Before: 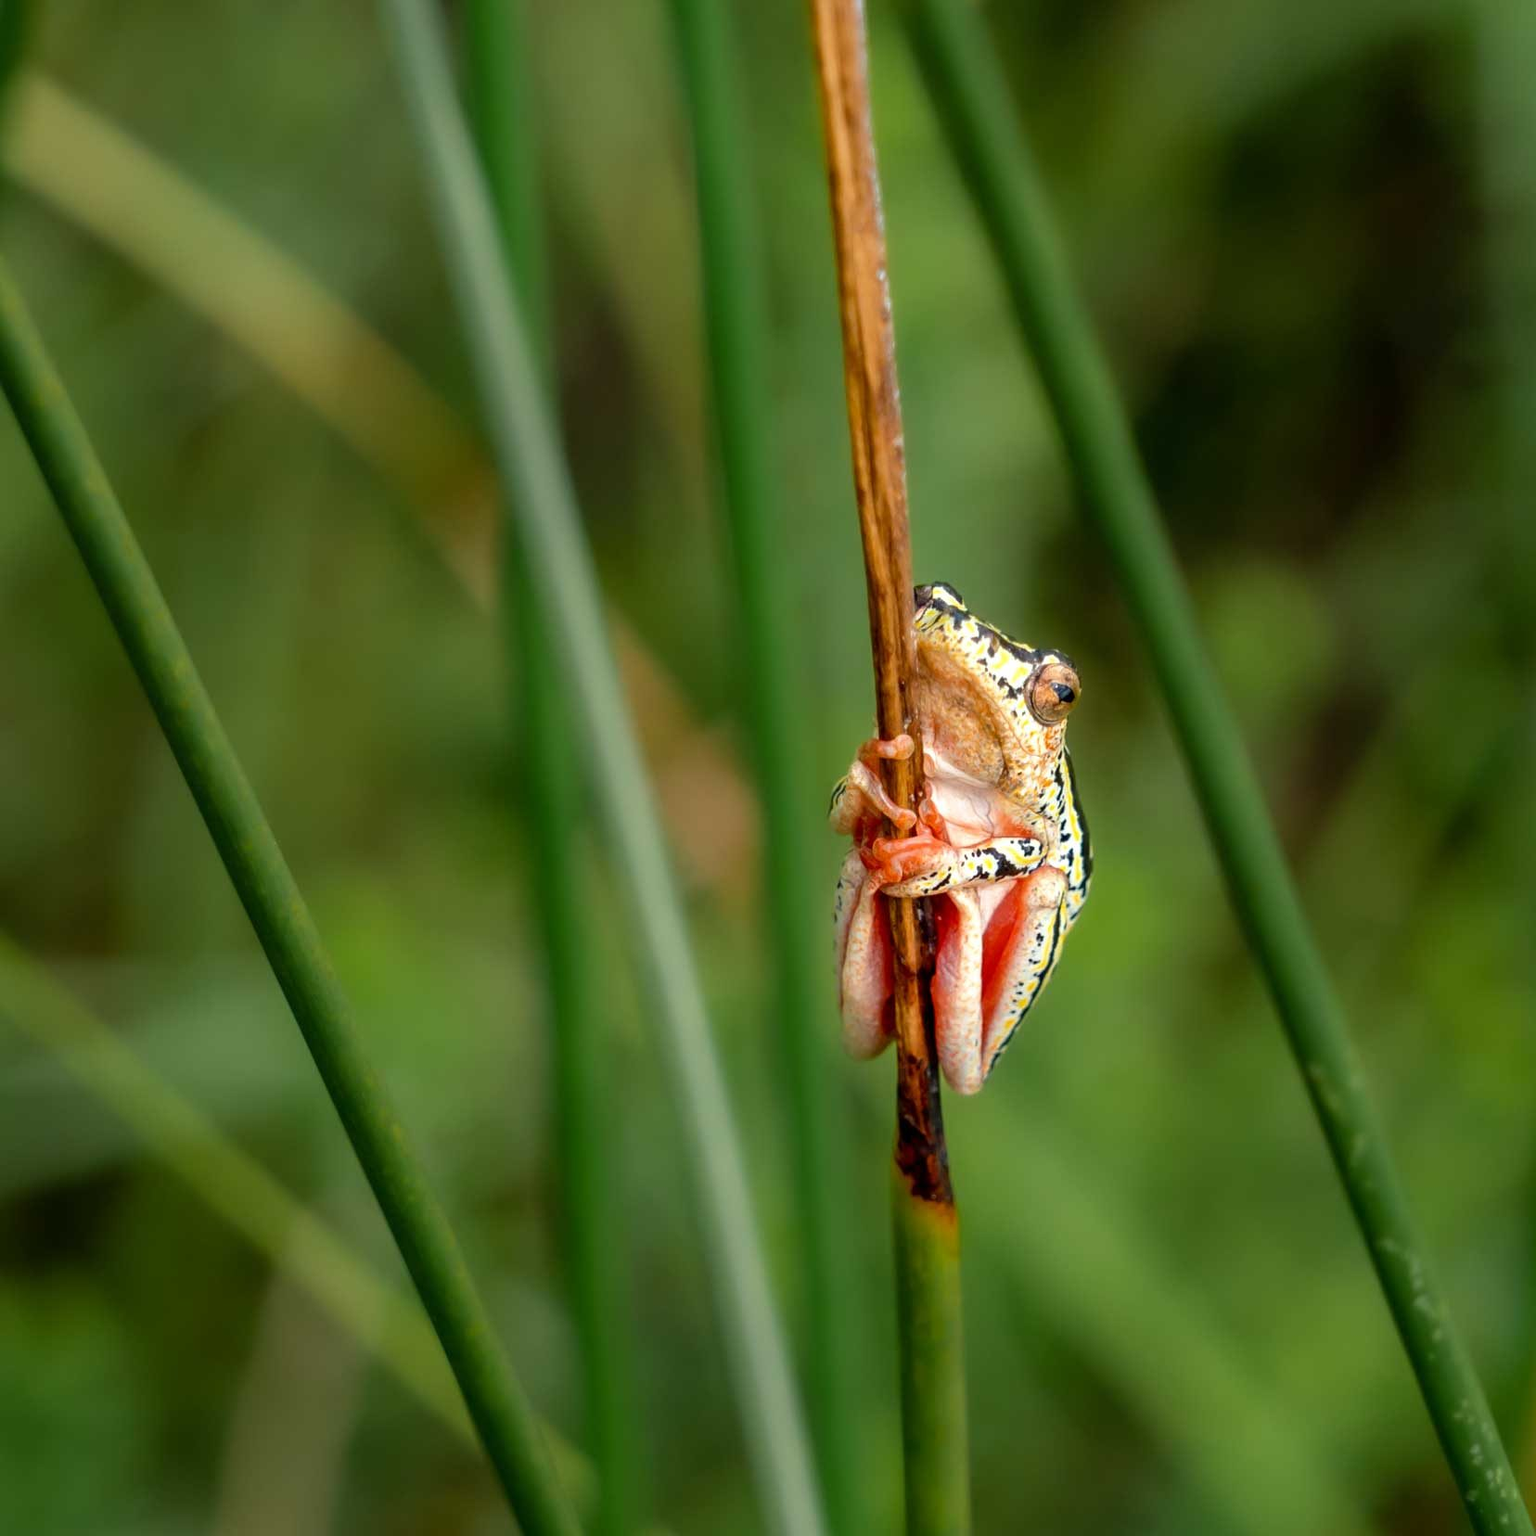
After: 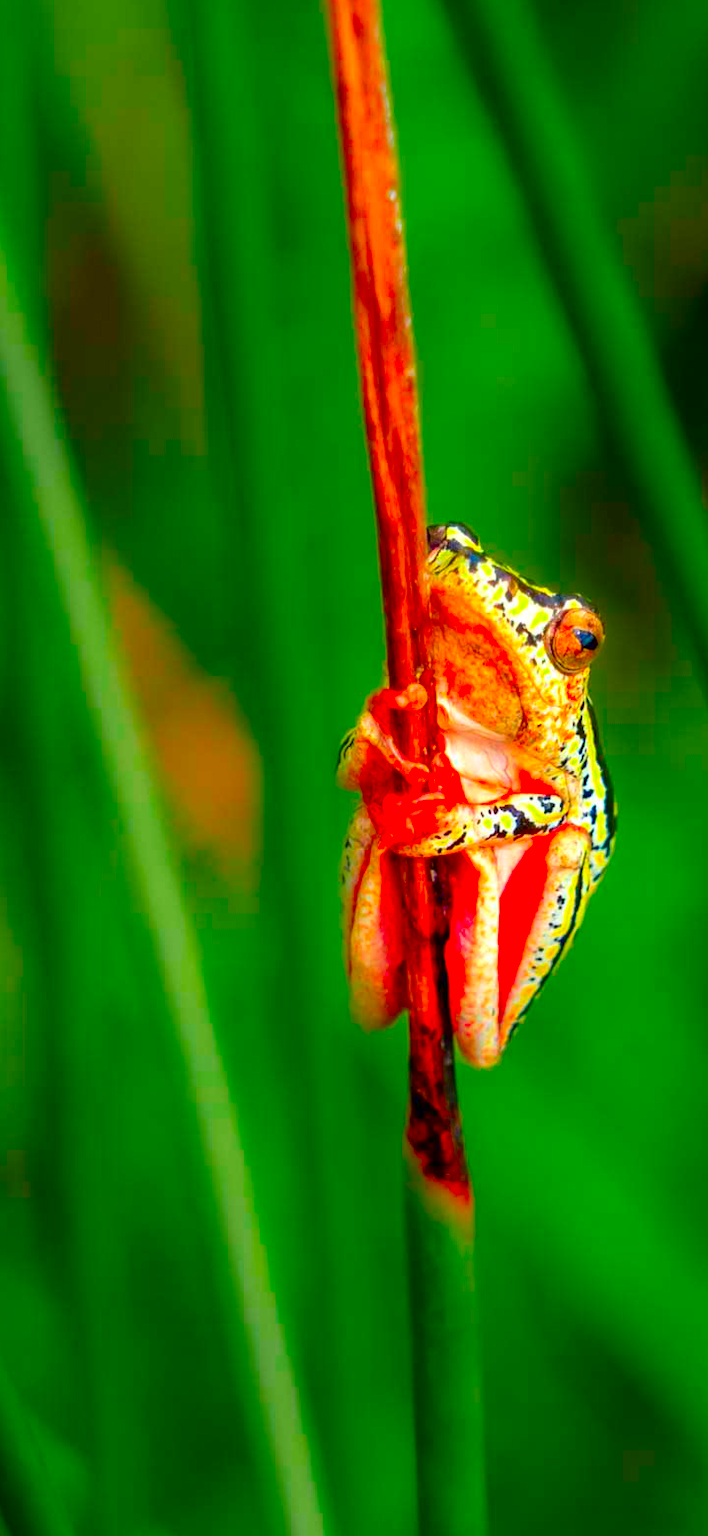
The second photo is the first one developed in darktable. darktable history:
crop: left 33.452%, top 6.025%, right 23.155%
color correction: saturation 3
white balance: red 1, blue 1
tone equalizer: on, module defaults
